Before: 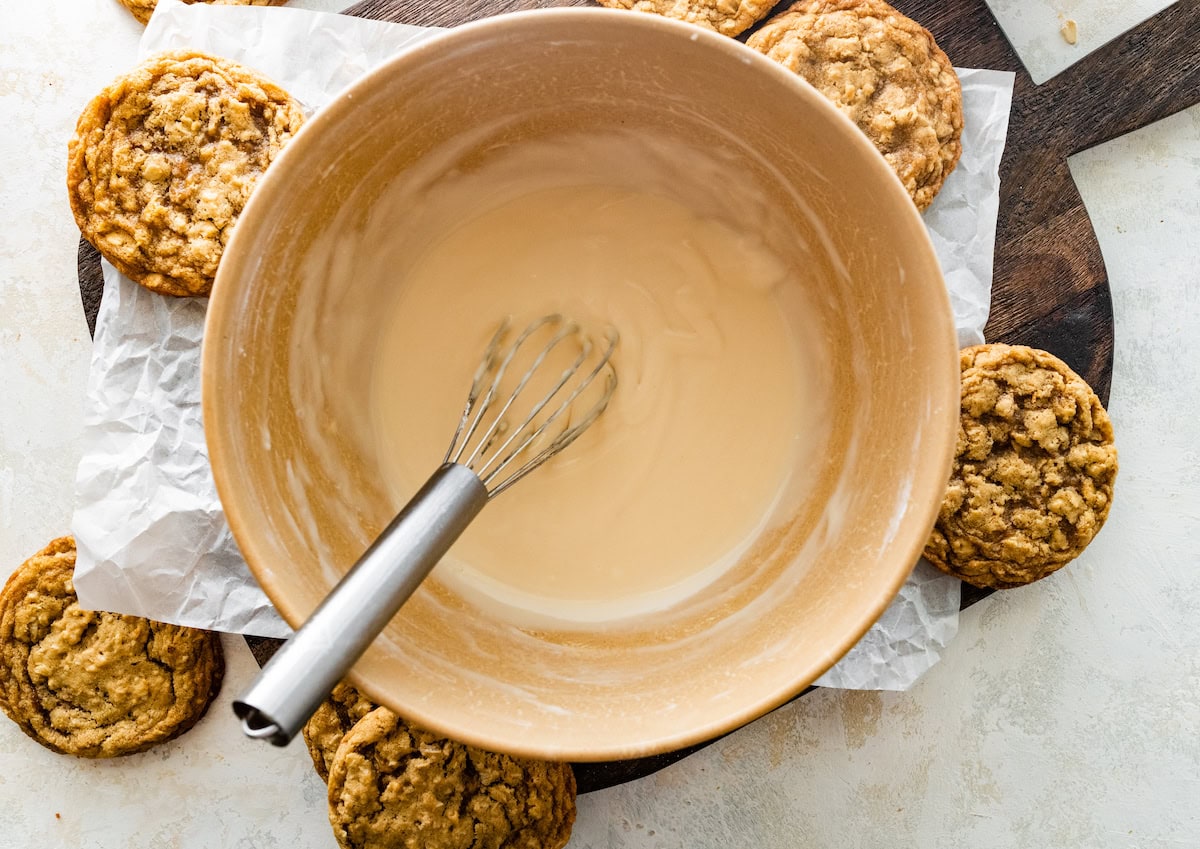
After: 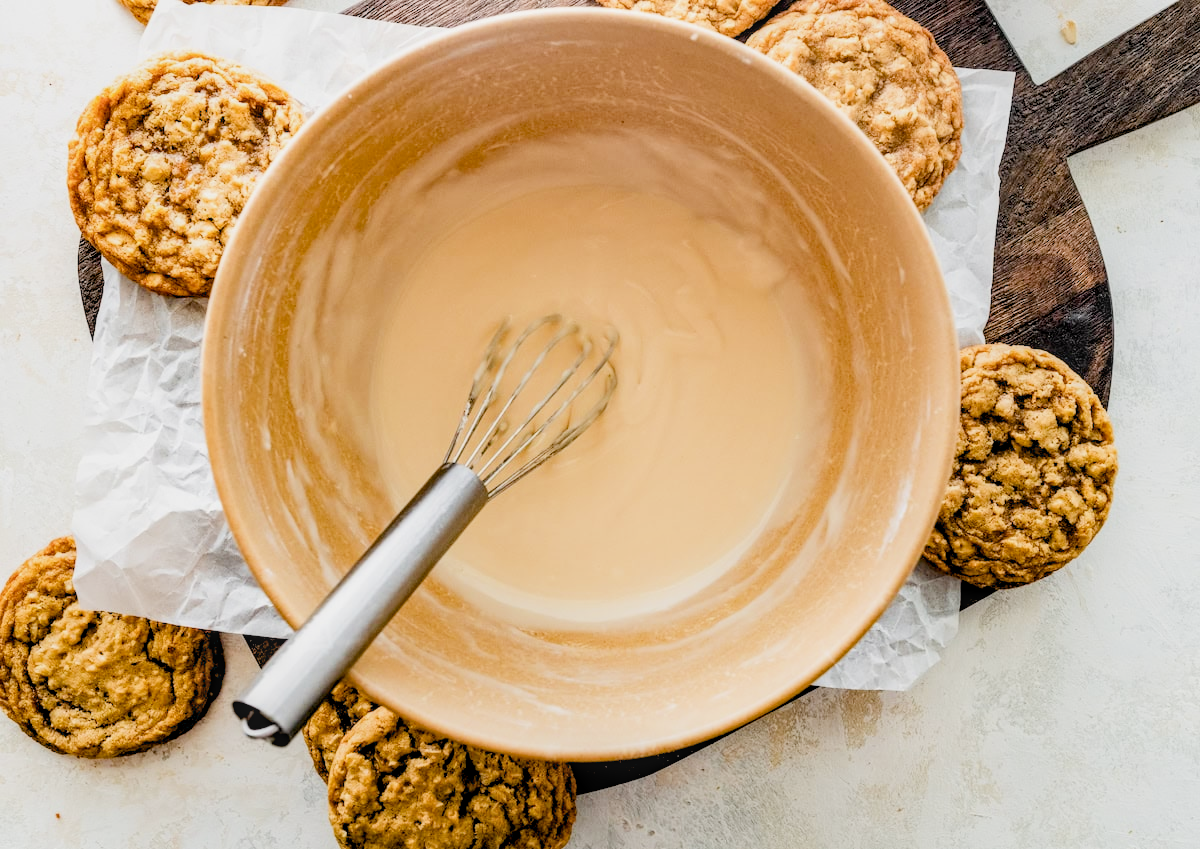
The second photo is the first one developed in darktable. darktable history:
filmic rgb: black relative exposure -7.65 EV, white relative exposure 4.56 EV, hardness 3.61
exposure: black level correction 0.011, exposure 0.691 EV, compensate exposure bias true, compensate highlight preservation false
local contrast: on, module defaults
